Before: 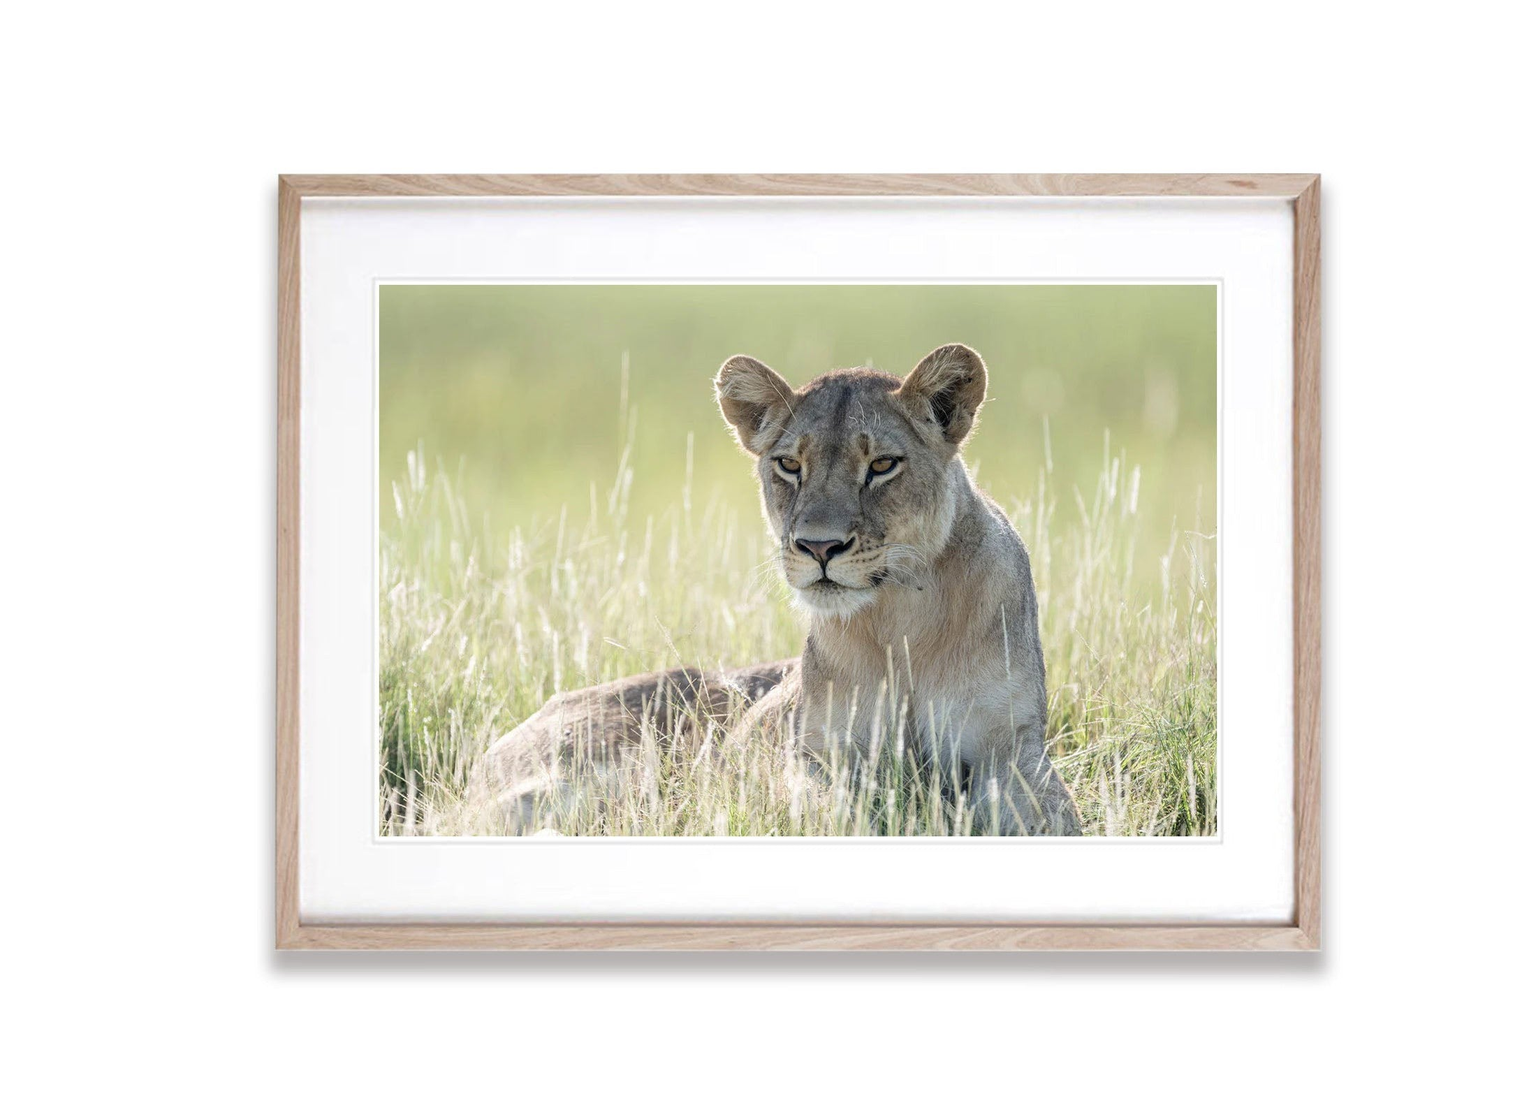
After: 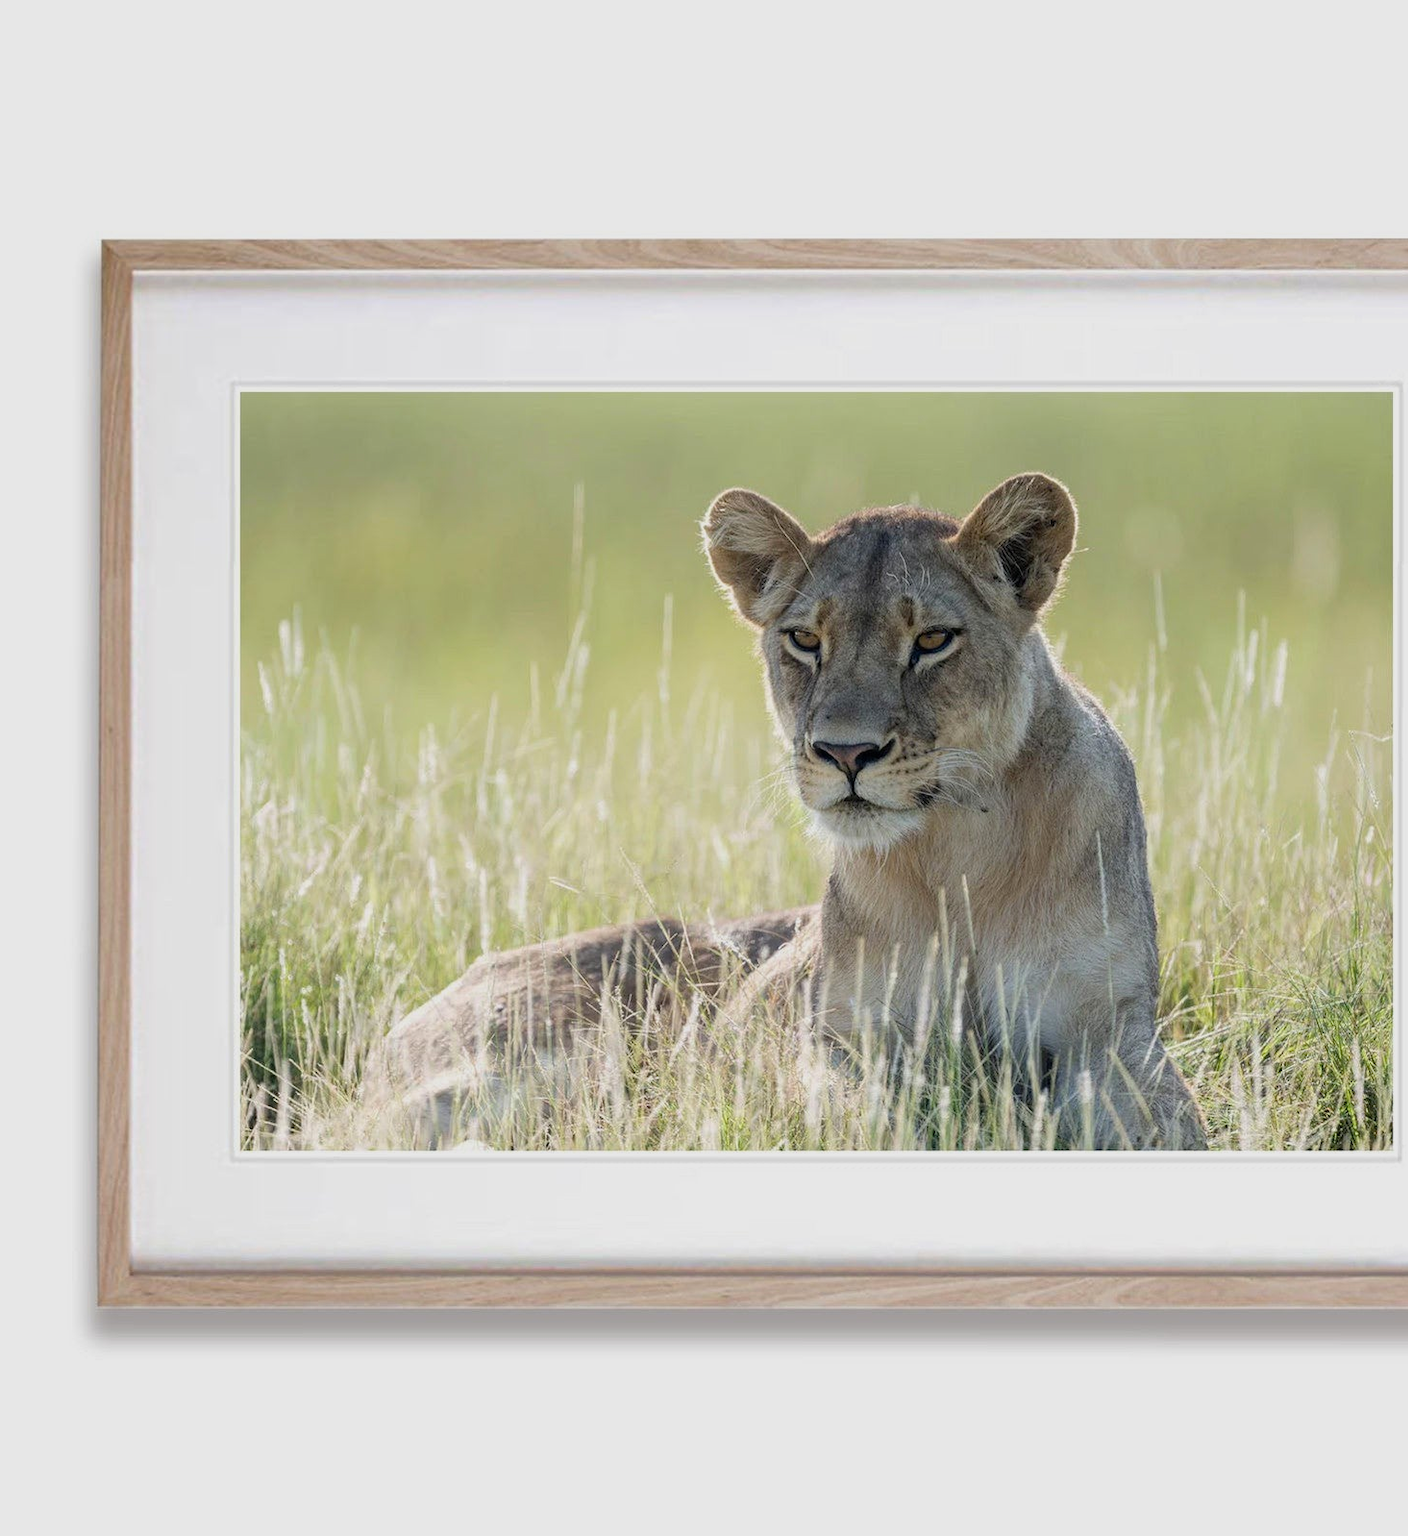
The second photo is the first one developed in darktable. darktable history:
crop and rotate: left 13.343%, right 20.021%
exposure: black level correction 0, exposure -0.727 EV, compensate highlight preservation false
color balance rgb: perceptual saturation grading › global saturation 19.312%, perceptual brilliance grading › global brilliance 10.832%
